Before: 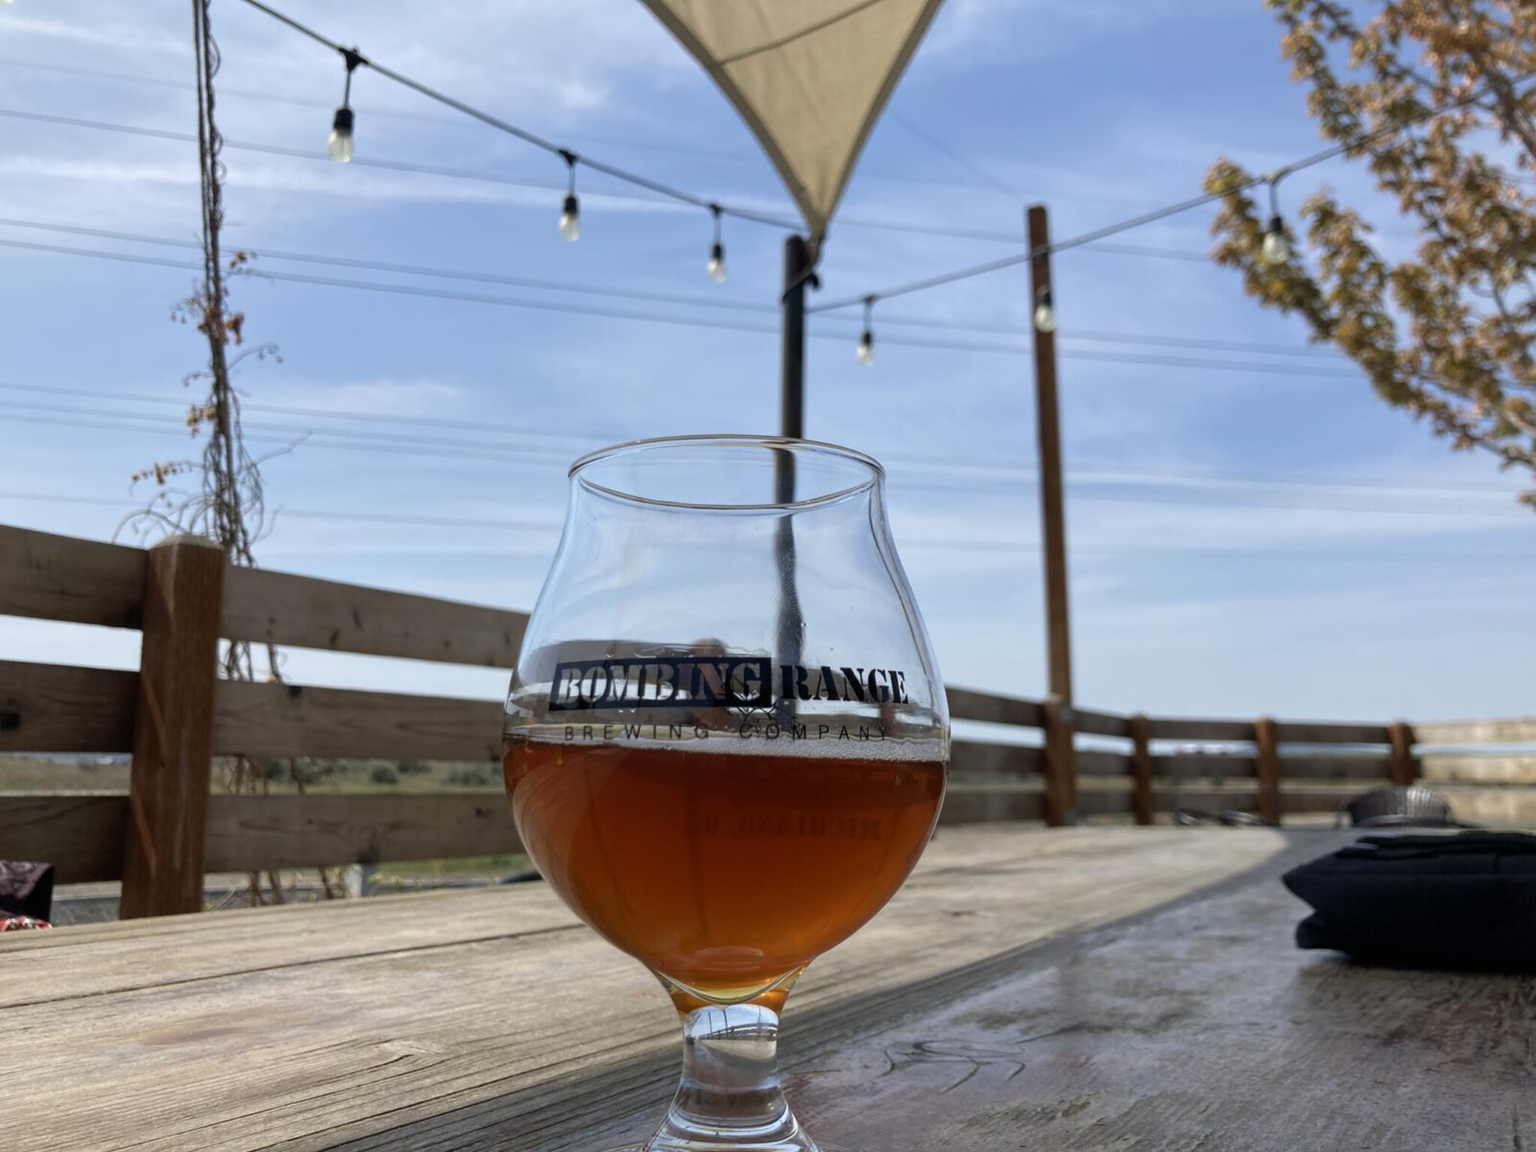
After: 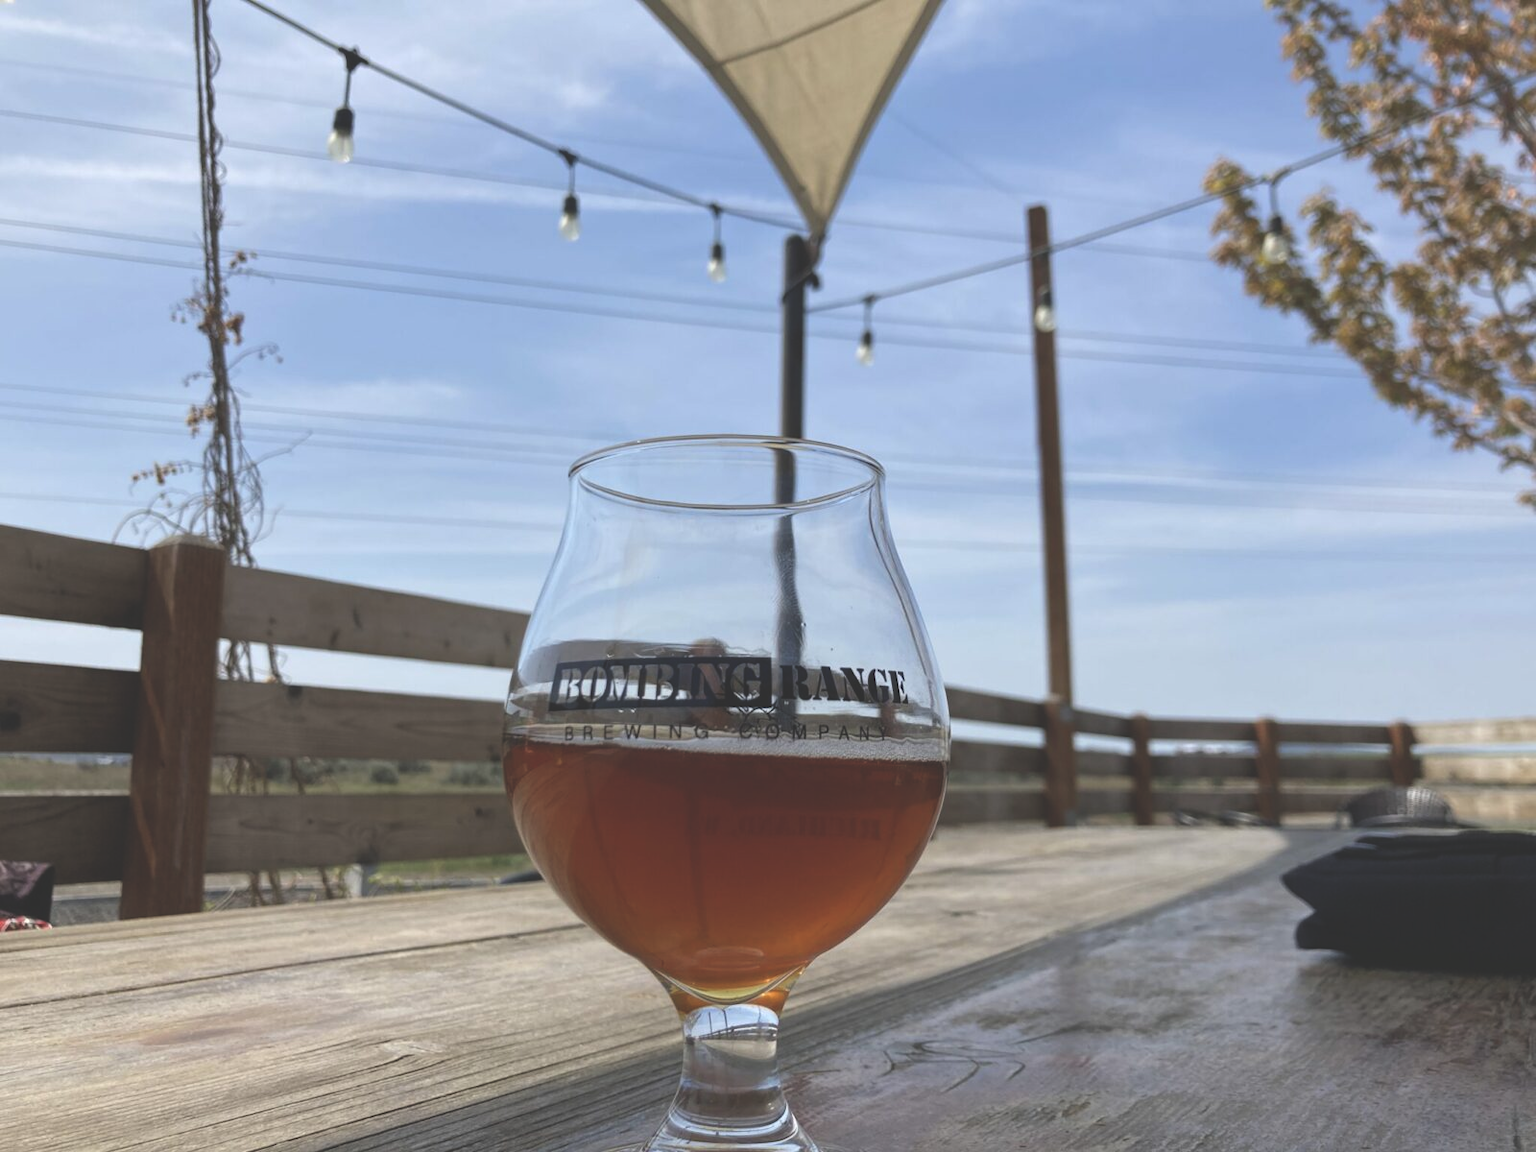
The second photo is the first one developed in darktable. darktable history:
exposure: black level correction -0.029, compensate highlight preservation false
